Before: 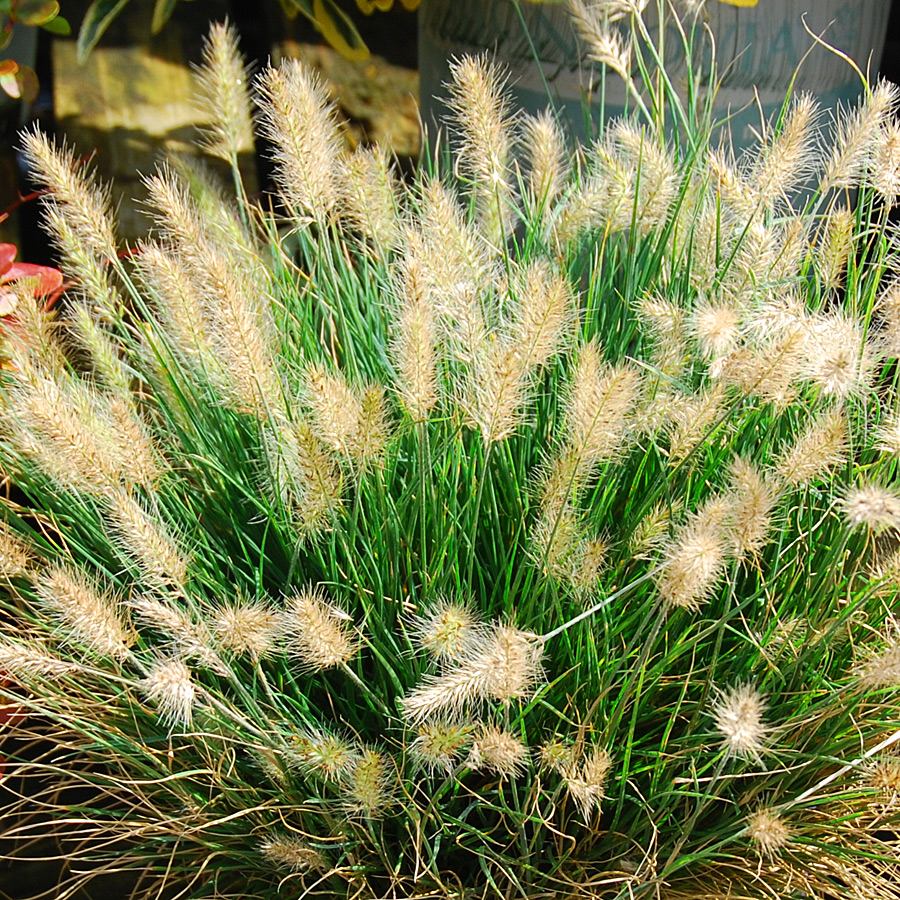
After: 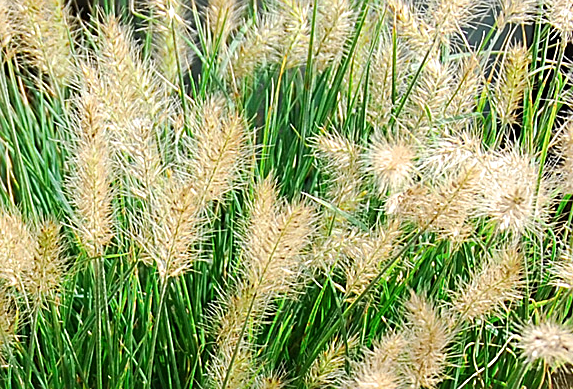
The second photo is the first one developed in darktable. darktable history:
sharpen: on, module defaults
crop: left 36.005%, top 18.293%, right 0.31%, bottom 38.444%
